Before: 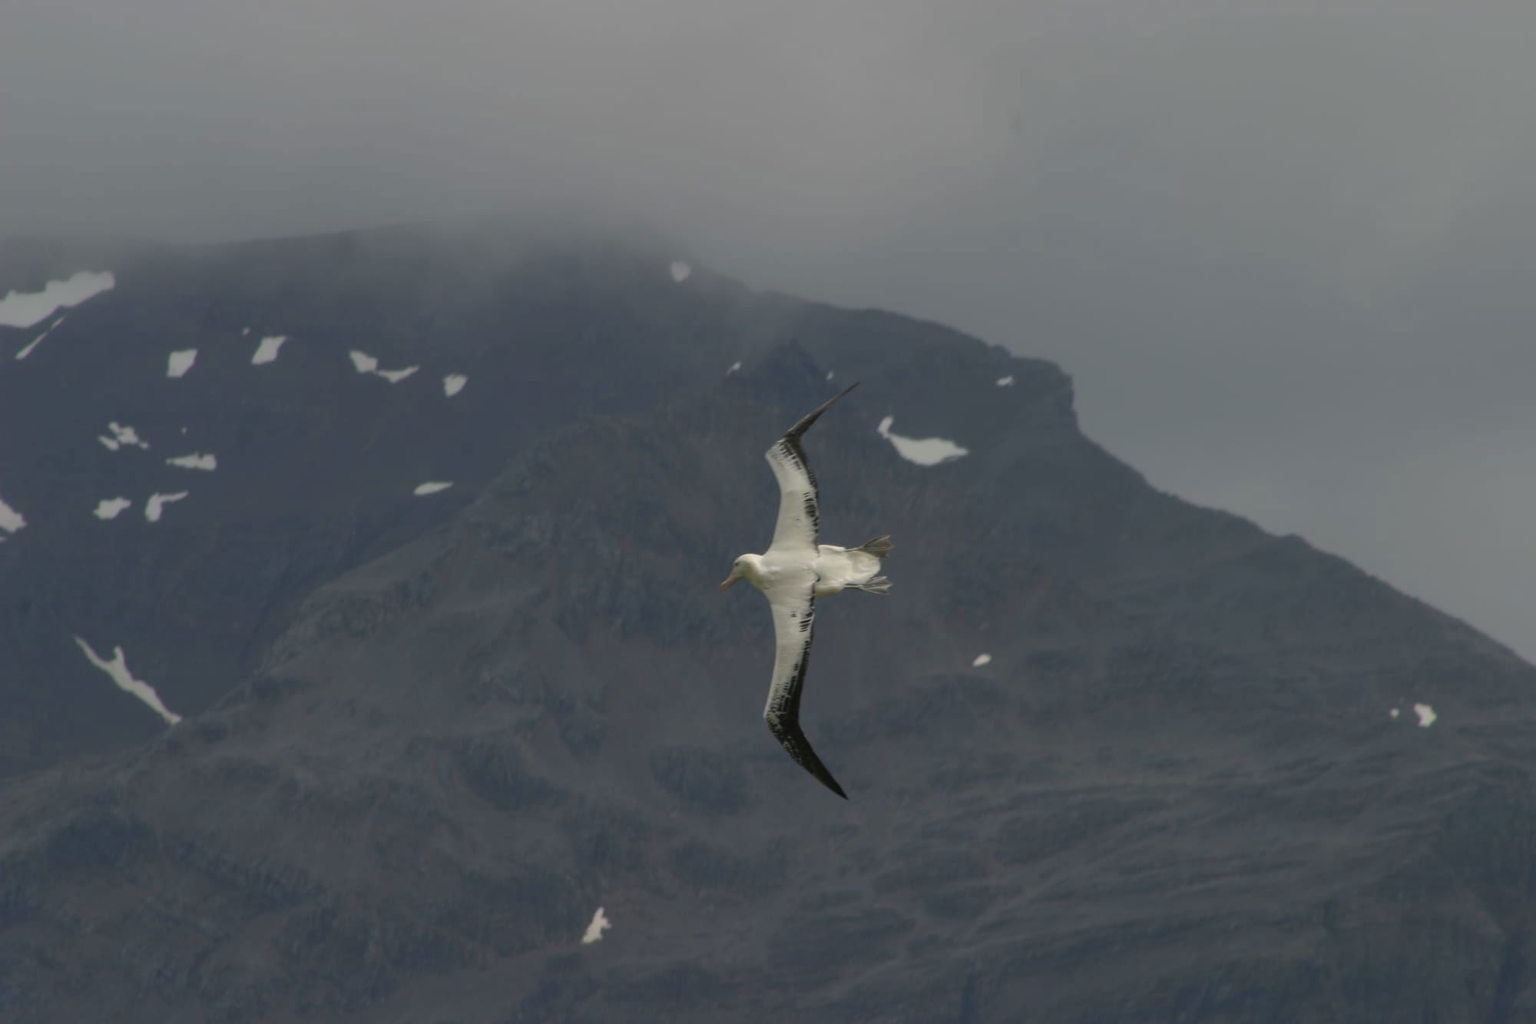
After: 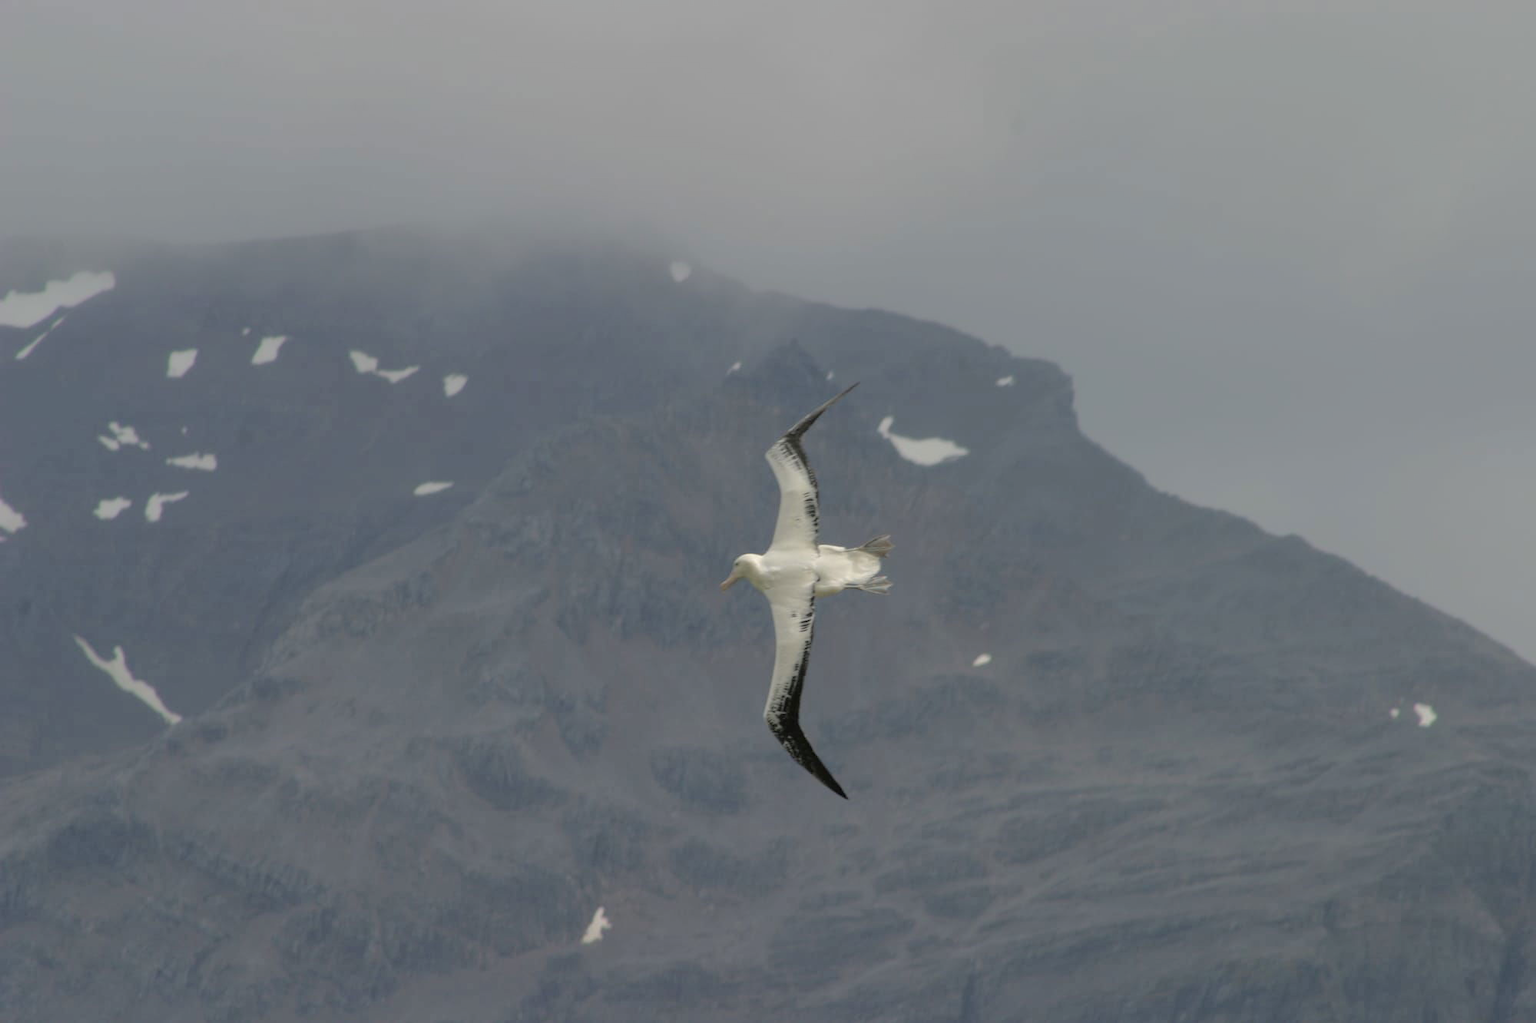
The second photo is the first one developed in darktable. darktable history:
tone curve: curves: ch0 [(0, 0) (0.003, 0.007) (0.011, 0.011) (0.025, 0.021) (0.044, 0.04) (0.069, 0.07) (0.1, 0.129) (0.136, 0.187) (0.177, 0.254) (0.224, 0.325) (0.277, 0.398) (0.335, 0.461) (0.399, 0.513) (0.468, 0.571) (0.543, 0.624) (0.623, 0.69) (0.709, 0.777) (0.801, 0.86) (0.898, 0.953) (1, 1)], color space Lab, independent channels, preserve colors none
